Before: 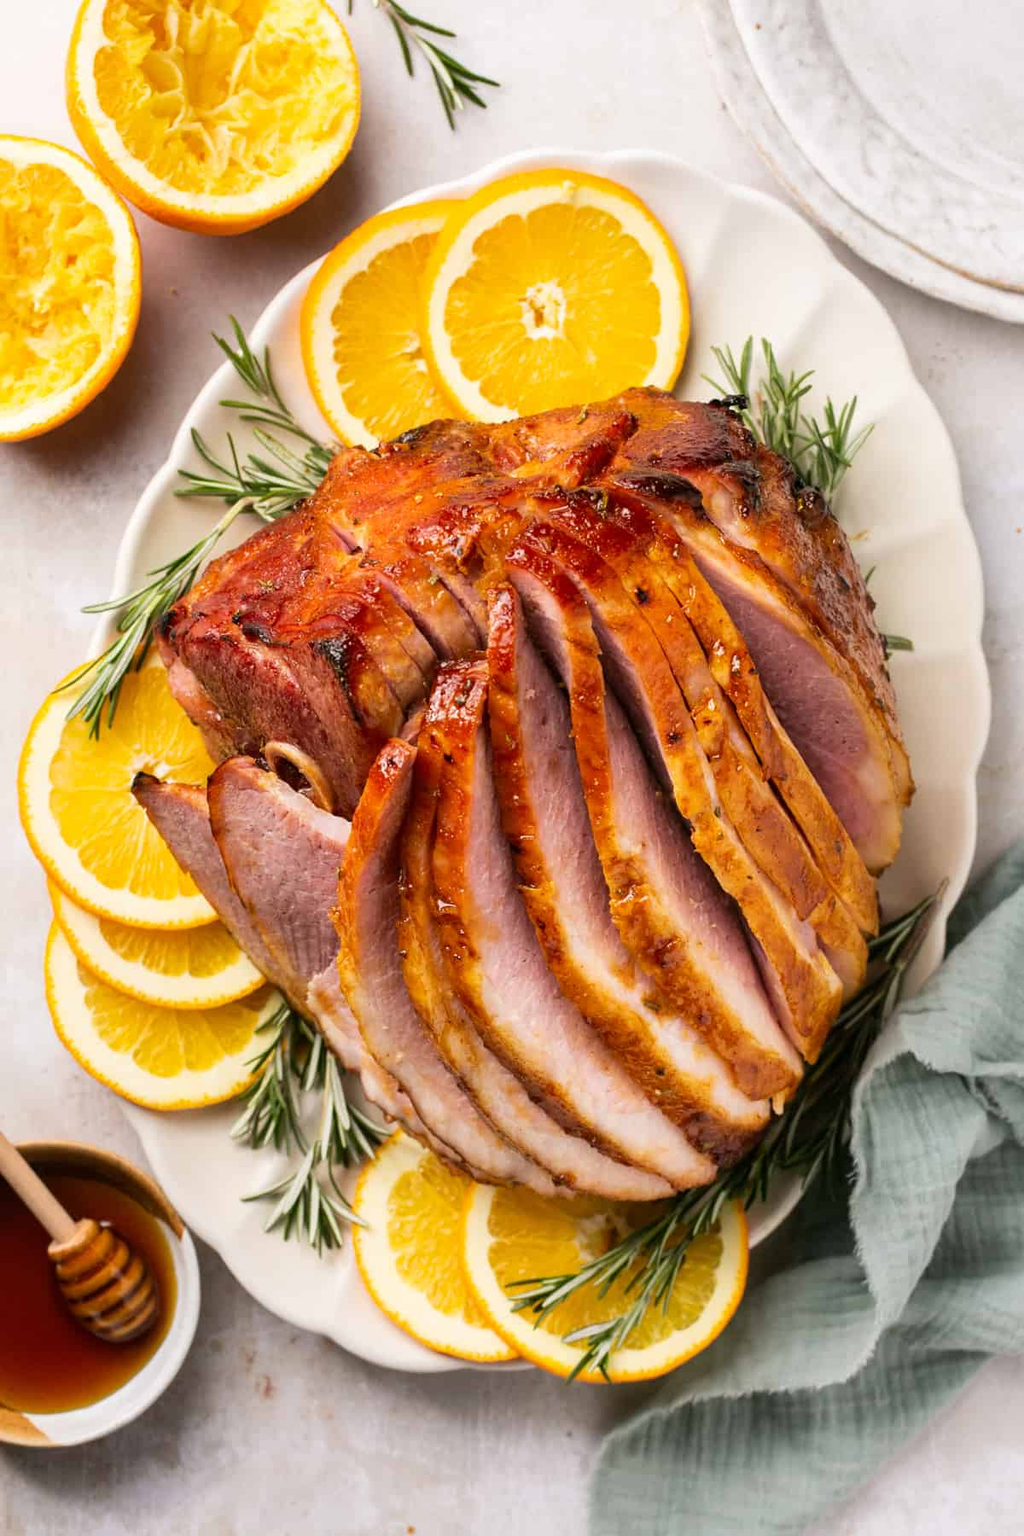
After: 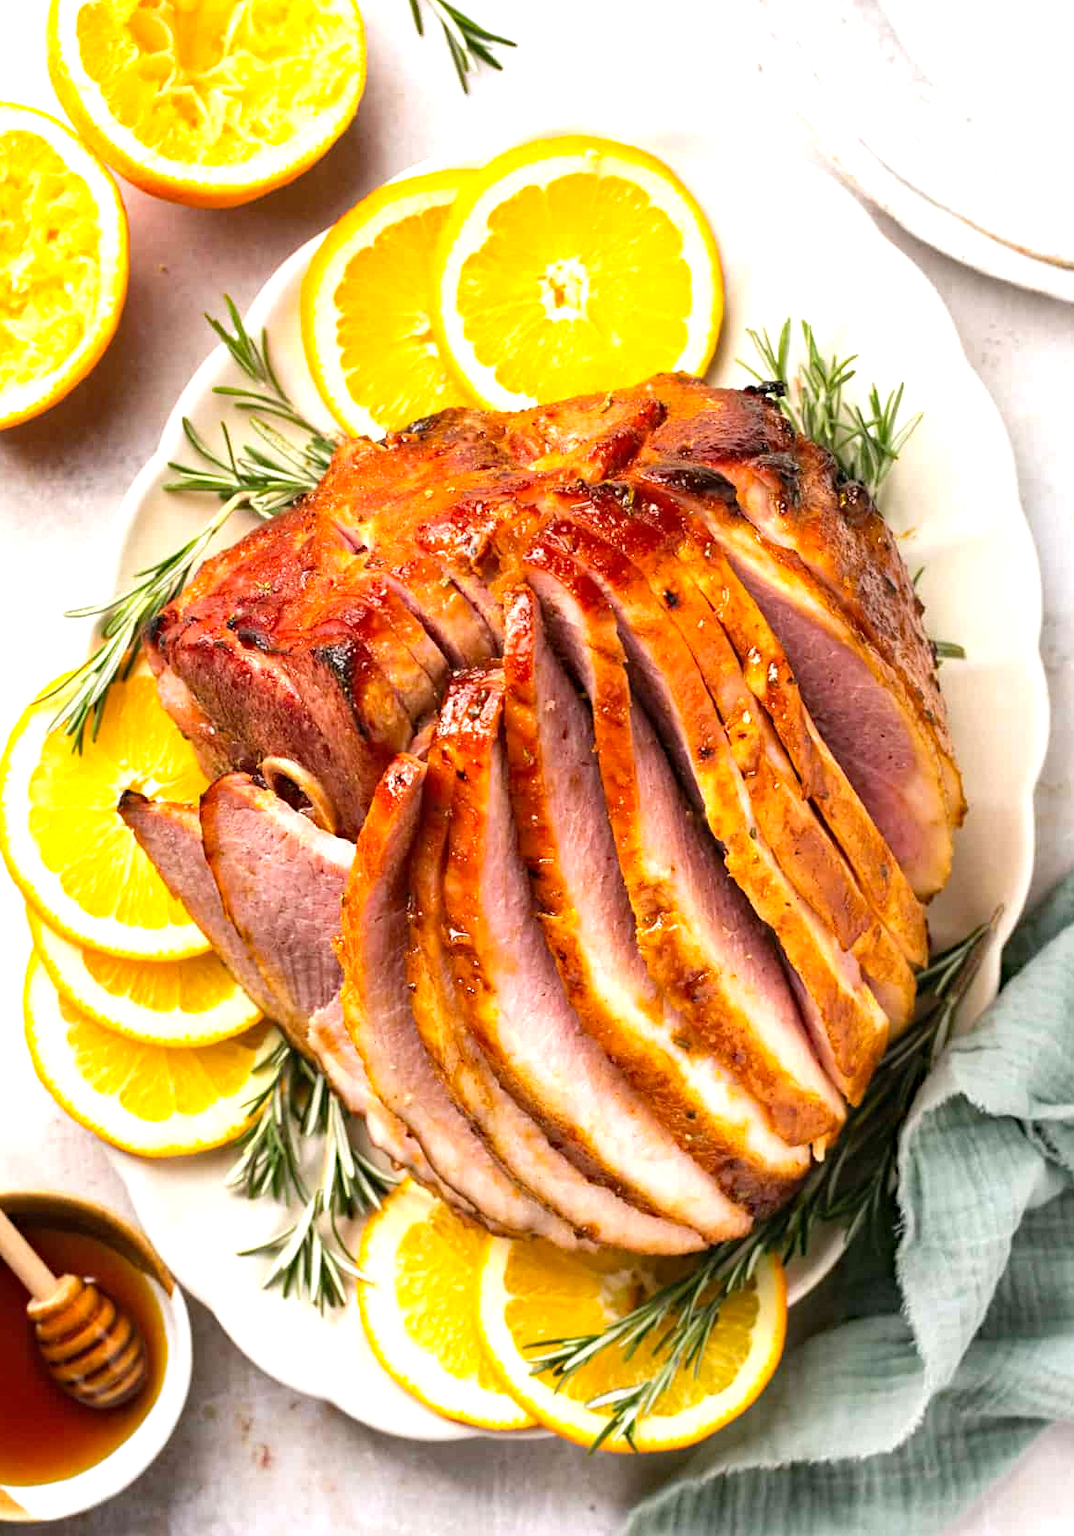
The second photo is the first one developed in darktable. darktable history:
exposure: black level correction 0, exposure 0.696 EV, compensate exposure bias true, compensate highlight preservation false
haze removal: strength 0.303, distance 0.253, compatibility mode true, adaptive false
crop: left 2.279%, top 2.871%, right 0.896%, bottom 4.885%
